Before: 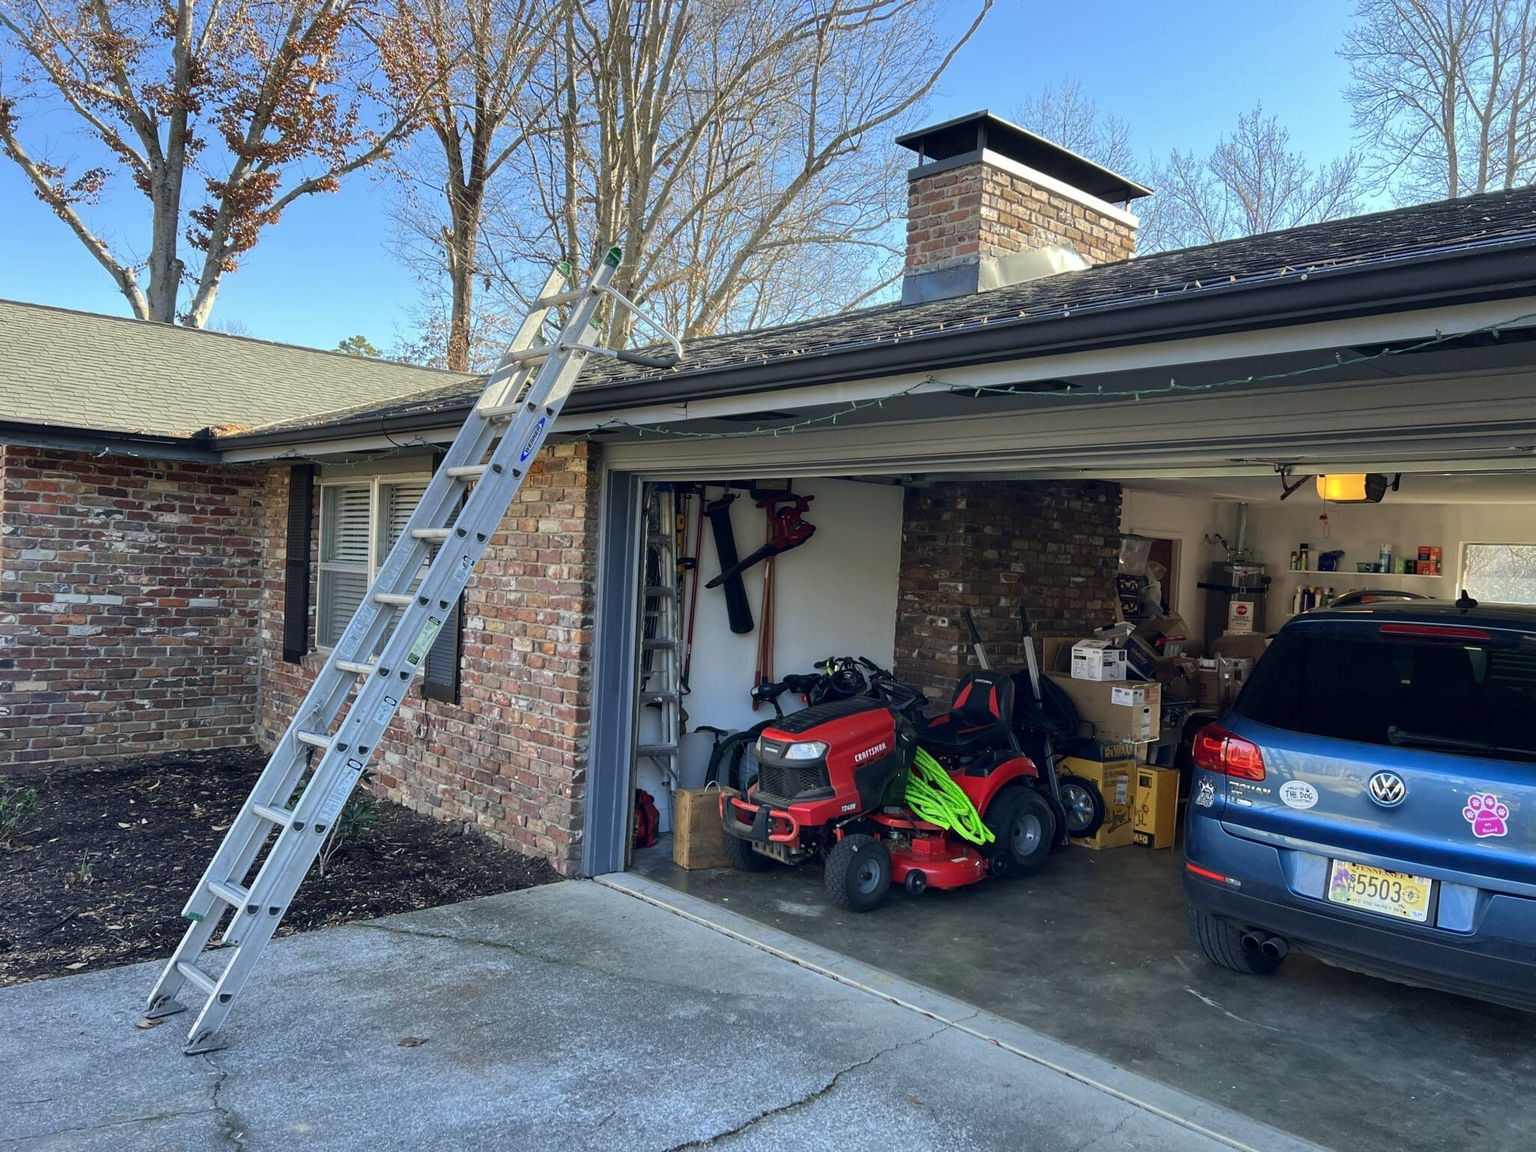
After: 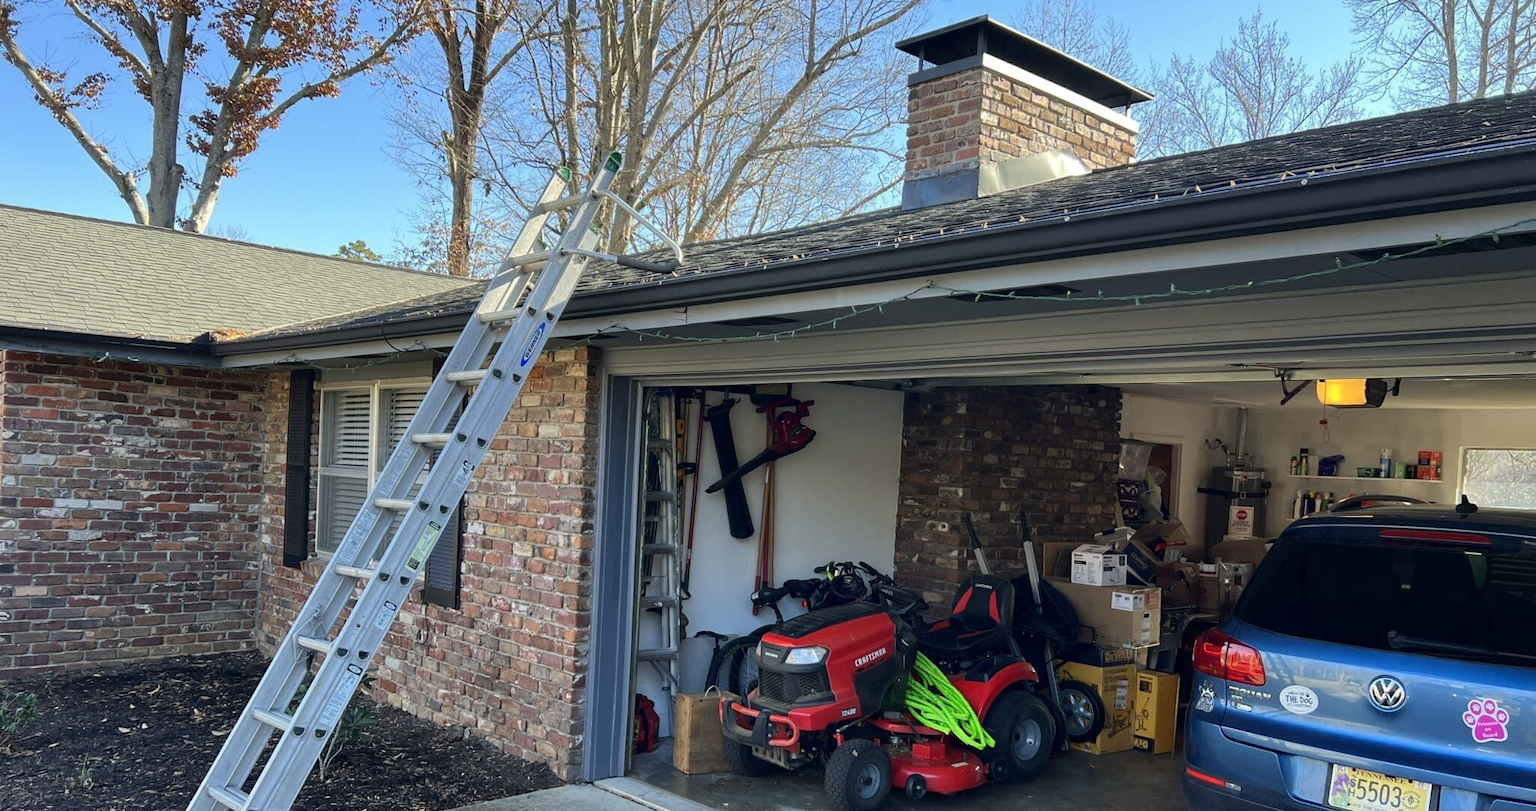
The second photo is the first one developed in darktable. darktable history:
crop and rotate: top 8.323%, bottom 21.184%
